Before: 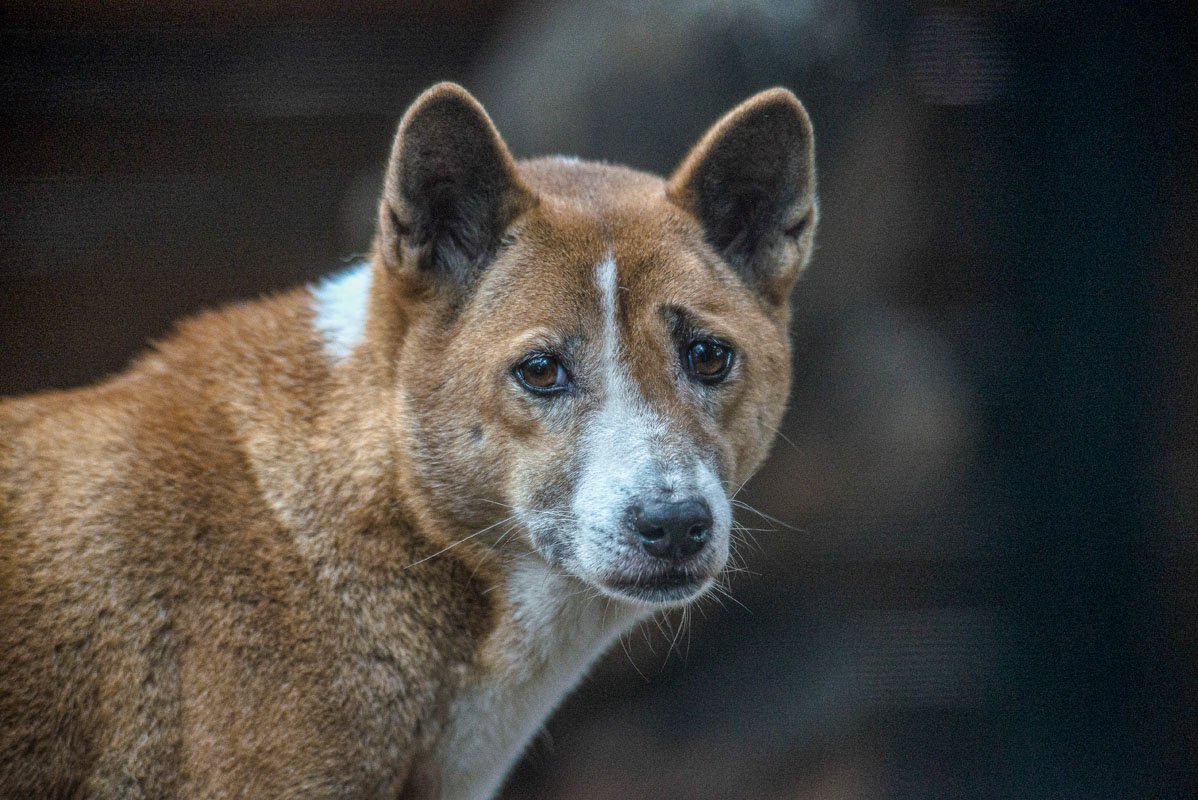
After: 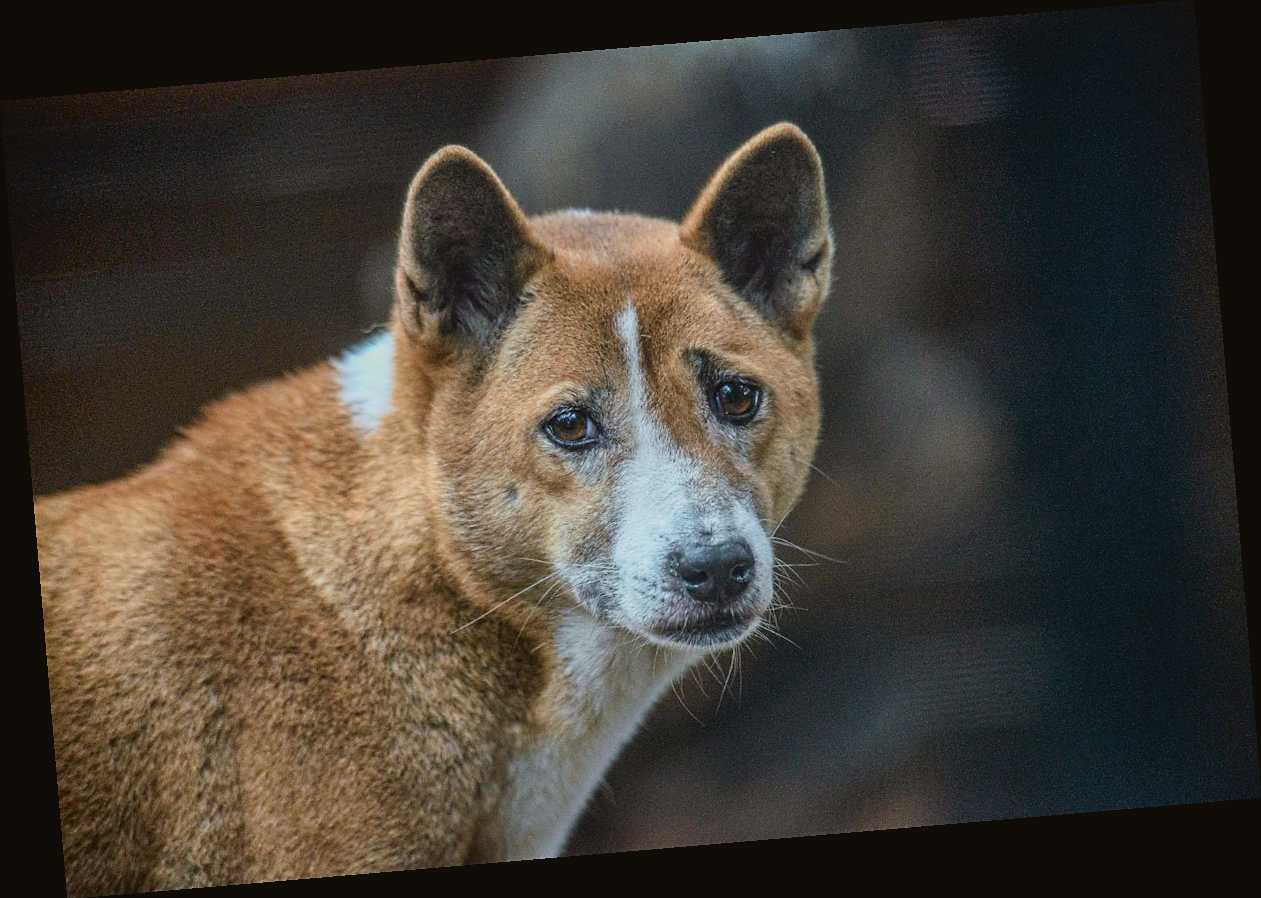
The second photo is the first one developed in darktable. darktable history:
tone curve: curves: ch0 [(0, 0) (0.091, 0.066) (0.184, 0.16) (0.491, 0.519) (0.748, 0.765) (1, 0.919)]; ch1 [(0, 0) (0.179, 0.173) (0.322, 0.32) (0.424, 0.424) (0.502, 0.504) (0.56, 0.578) (0.631, 0.675) (0.777, 0.806) (1, 1)]; ch2 [(0, 0) (0.434, 0.447) (0.483, 0.487) (0.547, 0.573) (0.676, 0.673) (1, 1)], color space Lab, independent channels, preserve colors none
contrast brightness saturation: contrast -0.11
rotate and perspective: rotation -4.86°, automatic cropping off
sharpen: radius 1.864, amount 0.398, threshold 1.271
